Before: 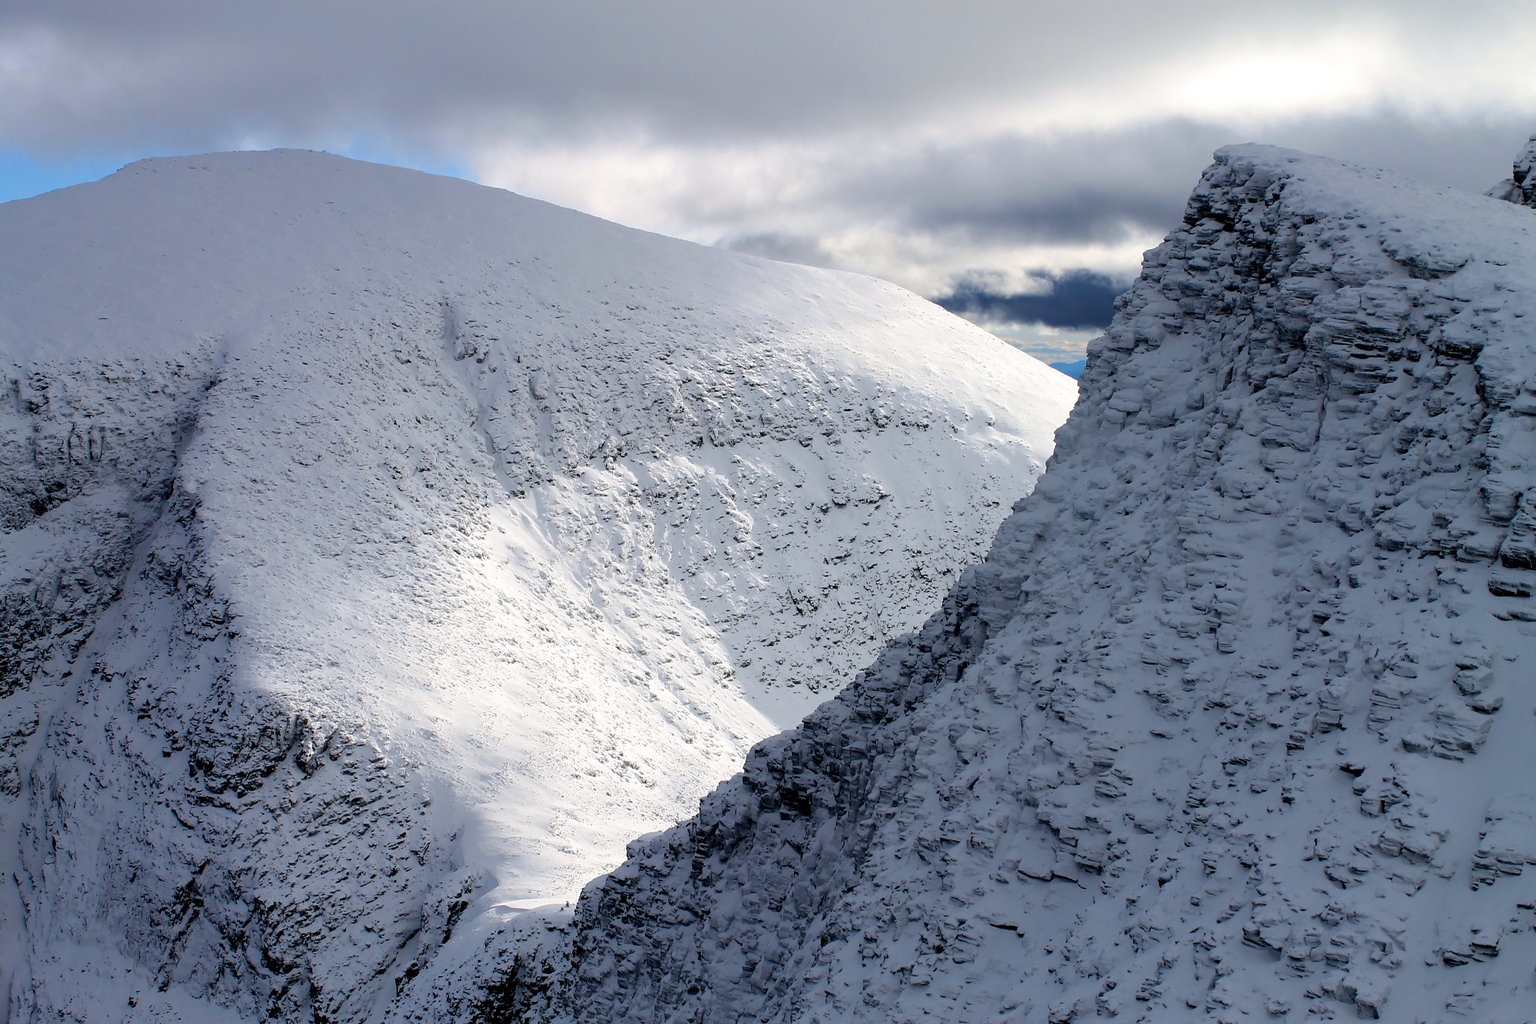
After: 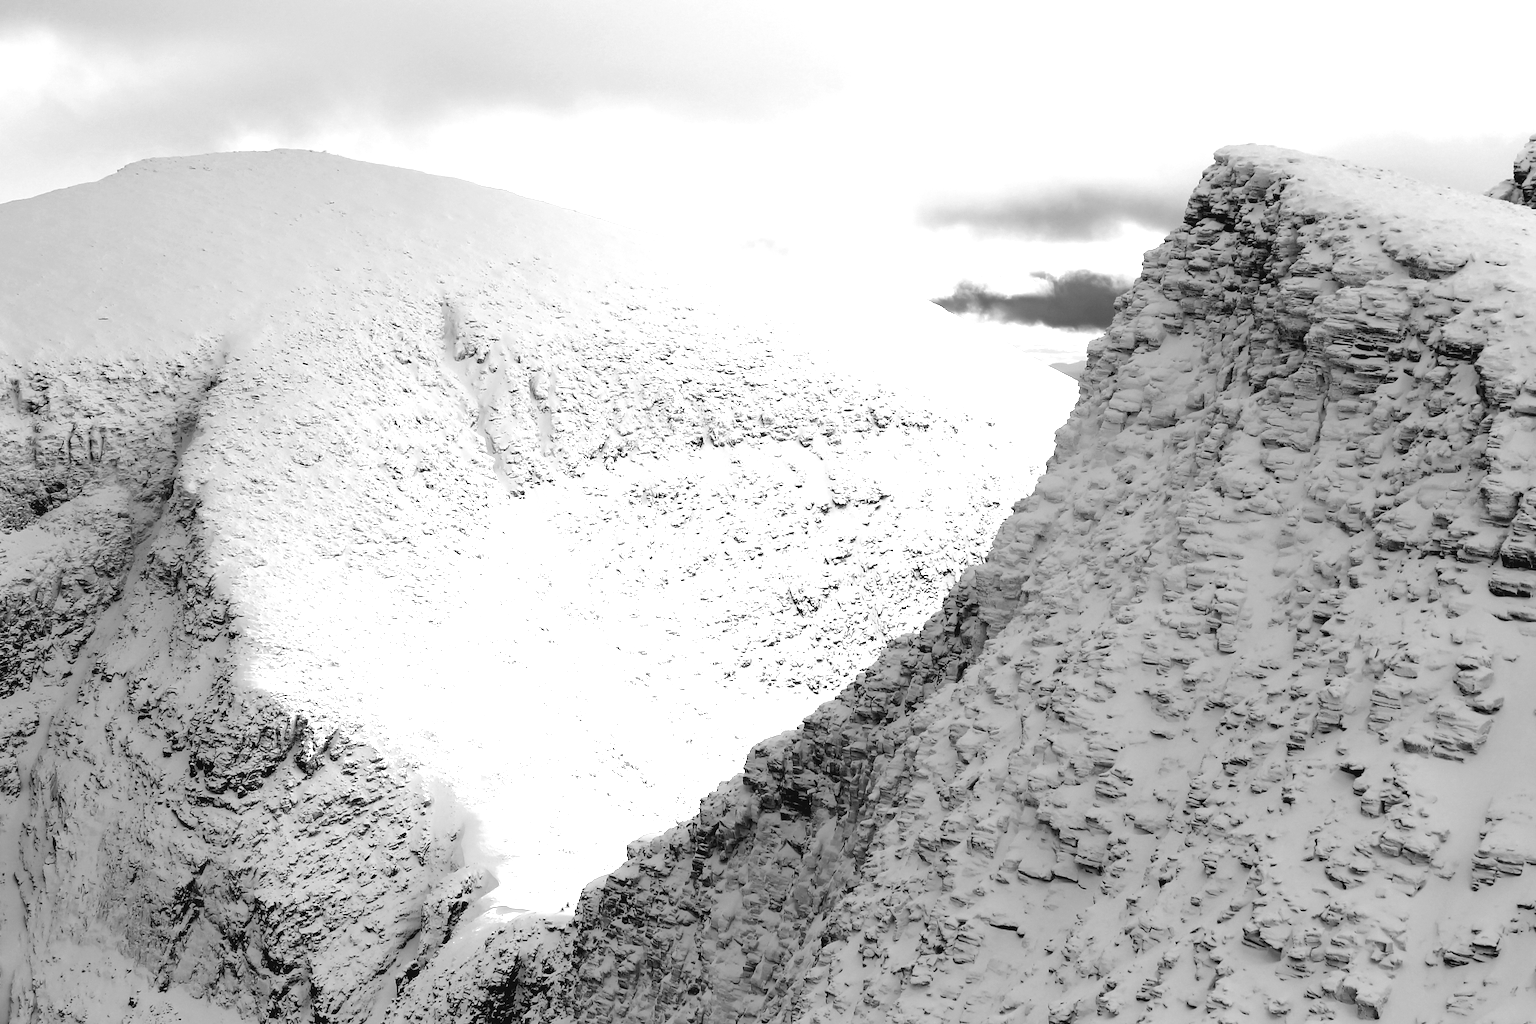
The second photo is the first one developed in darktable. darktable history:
monochrome: on, module defaults
exposure: black level correction -0.002, exposure 1.35 EV, compensate highlight preservation false
